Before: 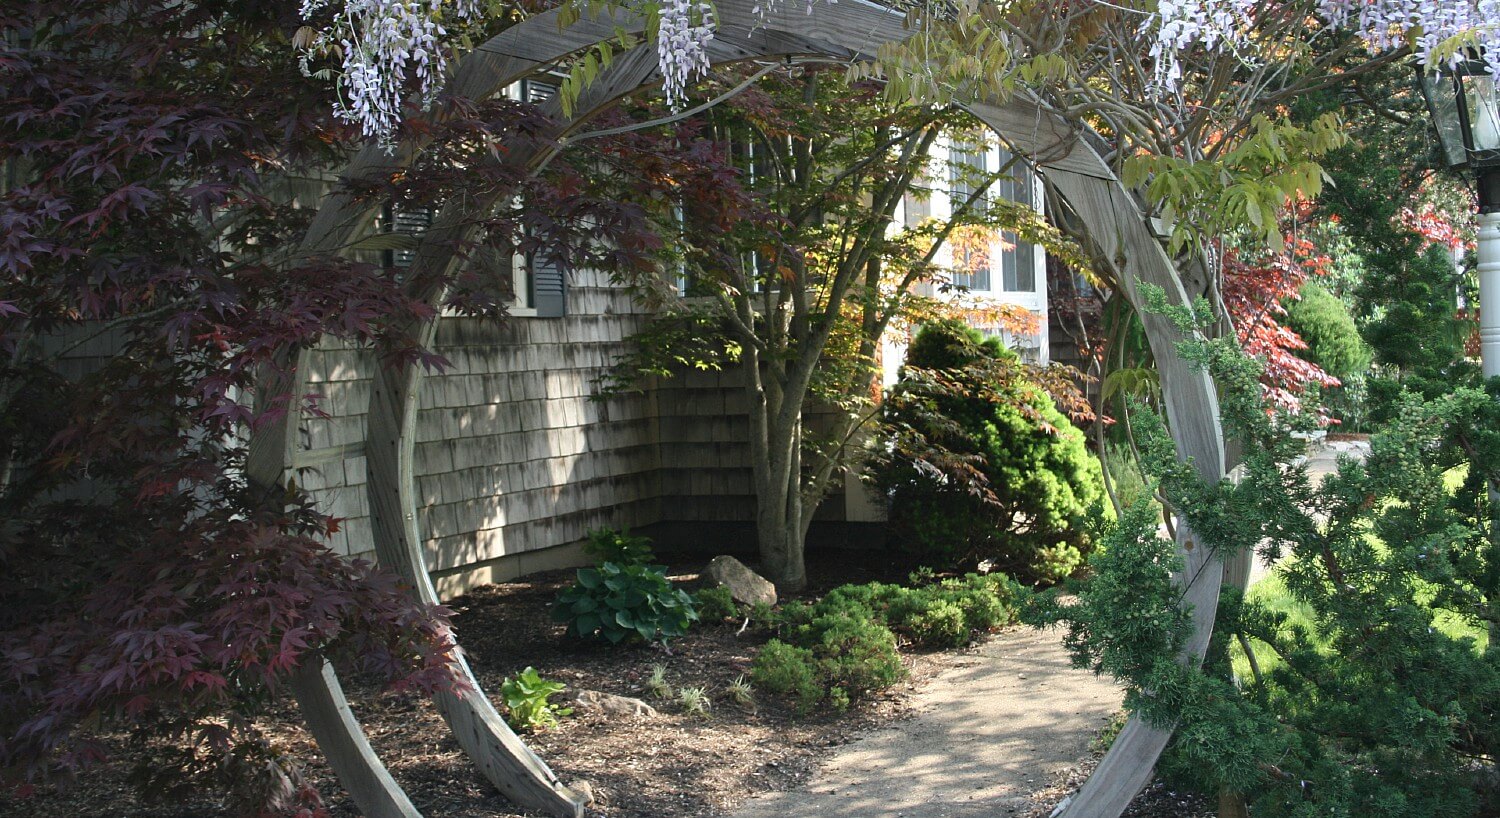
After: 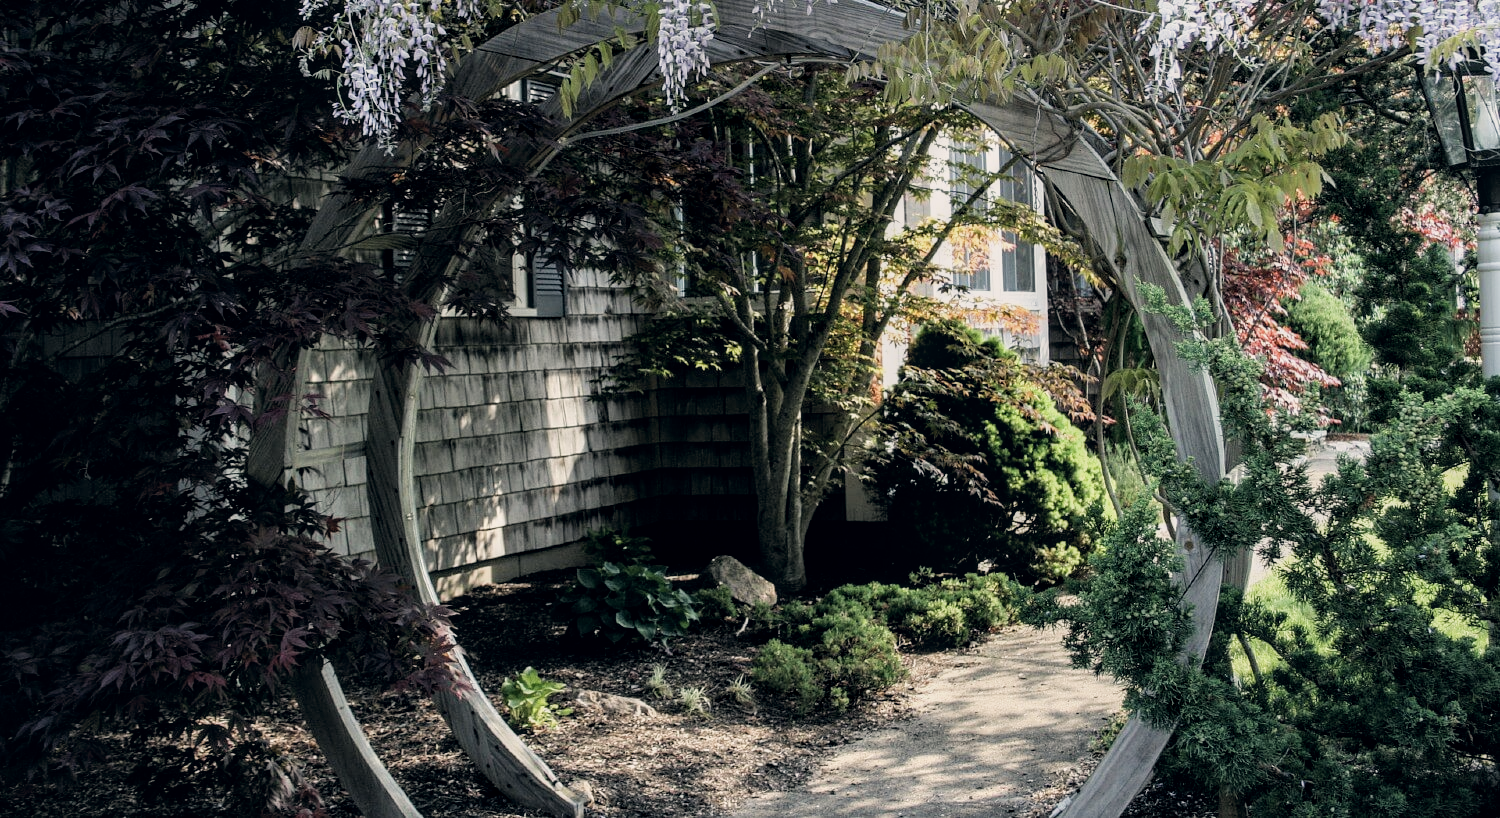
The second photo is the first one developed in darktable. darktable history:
local contrast: on, module defaults
exposure: compensate exposure bias true, compensate highlight preservation false
color correction: highlights a* 2.88, highlights b* 4.99, shadows a* -2.66, shadows b* -4.97, saturation 0.825
filmic rgb: black relative exposure -5.05 EV, white relative exposure 3.52 EV, threshold 3.03 EV, hardness 3.19, contrast 1.199, highlights saturation mix -49.96%, enable highlight reconstruction true
